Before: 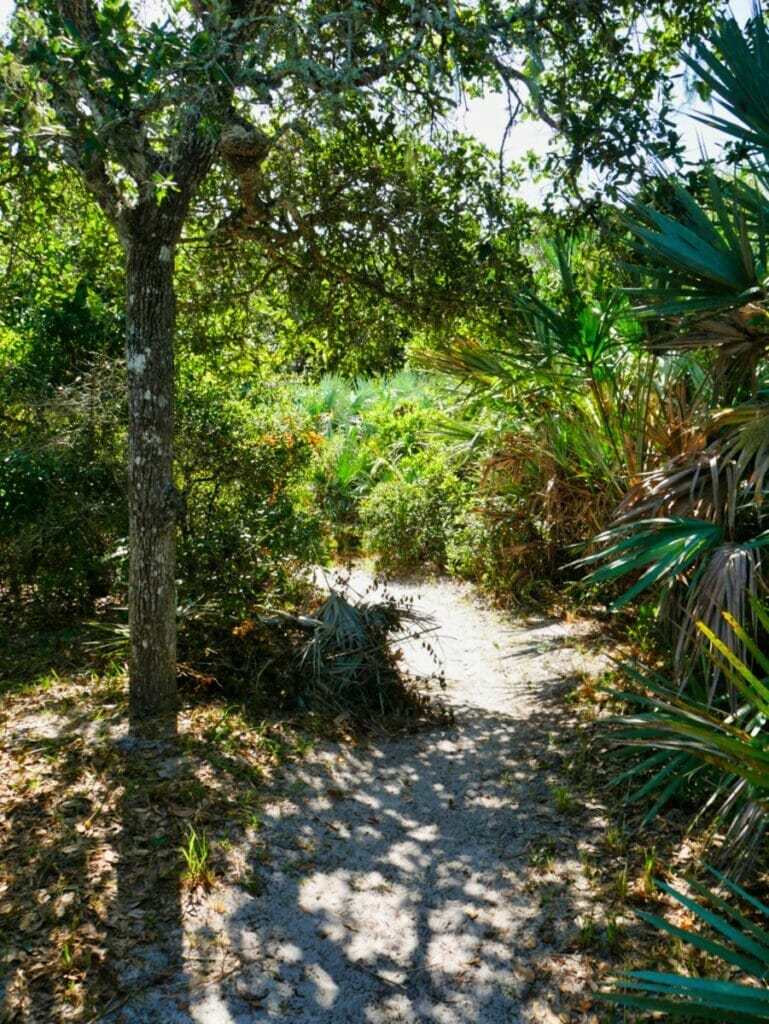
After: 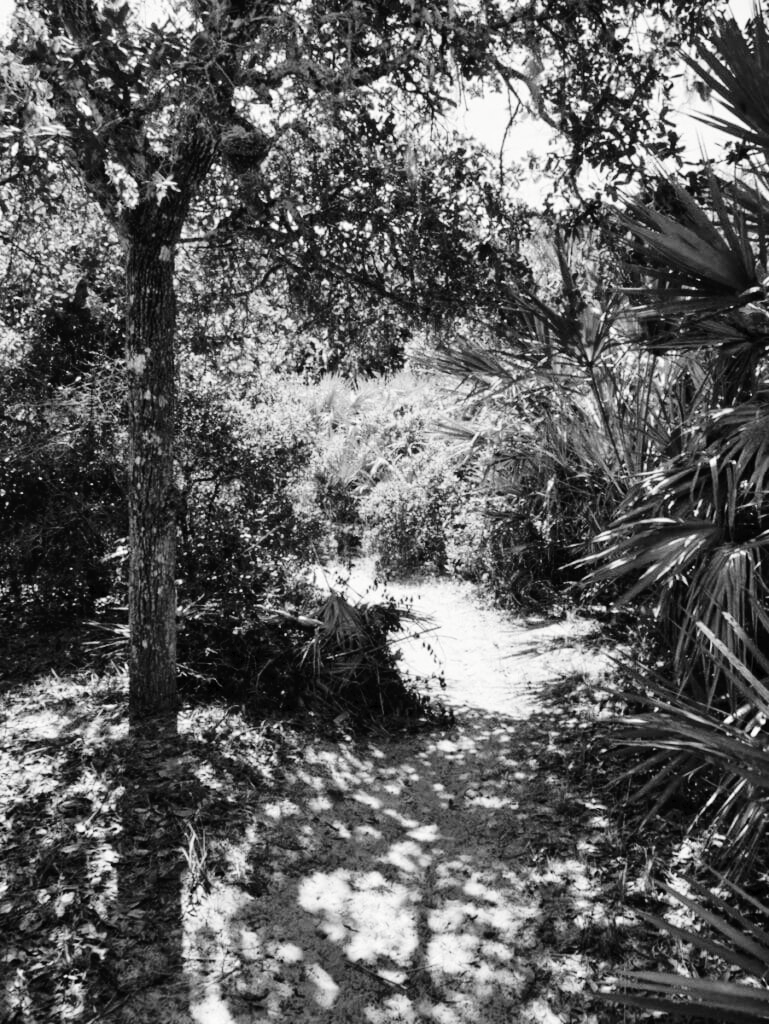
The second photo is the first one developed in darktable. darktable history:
tone curve: curves: ch0 [(0, 0) (0.003, 0.016) (0.011, 0.019) (0.025, 0.023) (0.044, 0.029) (0.069, 0.042) (0.1, 0.068) (0.136, 0.101) (0.177, 0.143) (0.224, 0.21) (0.277, 0.289) (0.335, 0.379) (0.399, 0.476) (0.468, 0.569) (0.543, 0.654) (0.623, 0.75) (0.709, 0.822) (0.801, 0.893) (0.898, 0.946) (1, 1)], preserve colors none
color look up table: target L [100, 95.84, 88.82, 81.33, 75.15, 75.88, 72.94, 65.49, 67.37, 56.83, 37.41, 31.17, 30.3, 200.64, 83.12, 71.1, 72.21, 59.15, 59.41, 57.87, 50.83, 33.46, 31.67, 25.91, 12.74, 90.24, 80.24, 74.42, 69.98, 65.11, 66.24, 62.46, 47.24, 54.76, 50.17, 41.55, 50.83, 37.41, 27.39, 19.55, 19.55, 9.263, 8.248, 87.41, 84.56, 77.34, 69.24, 59.41, 34.31], target a [-0.097, -0.099, -0.101, 0, -0.002, -0.001, -0.001, -0.001, 0, 0.001 ×4, 0, -0.001, 0, 0, 0.001, 0, 0, 0, 0.001, 0.001, 0, 0, -0.003, -0.001, -0.001, -0.001, 0, -0.002, -0.001, 0, 0, 0.001, 0.001, 0, 0.001 ×4, 0, 0, -0.003, -0.003, -0.001, 0, 0, 0.001], target b [1.212, 1.225, 1.246, 0.002, 0.024, 0.003, 0.003, 0.004, 0.003, -0.003 ×4, 0, 0.003, 0.003, 0.003, -0.003, -0.003, -0.003, 0.003, -0.003, -0.005, -0.003, -0.001, 0.024, 0.003 ×4, 0.023, 0.004, -0.003, 0.003, -0.003, -0.003, 0.003, -0.003 ×4, 0.003, -0.002, 0.025, 0.025, 0.003, 0.003, -0.003, -0.003], num patches 49
